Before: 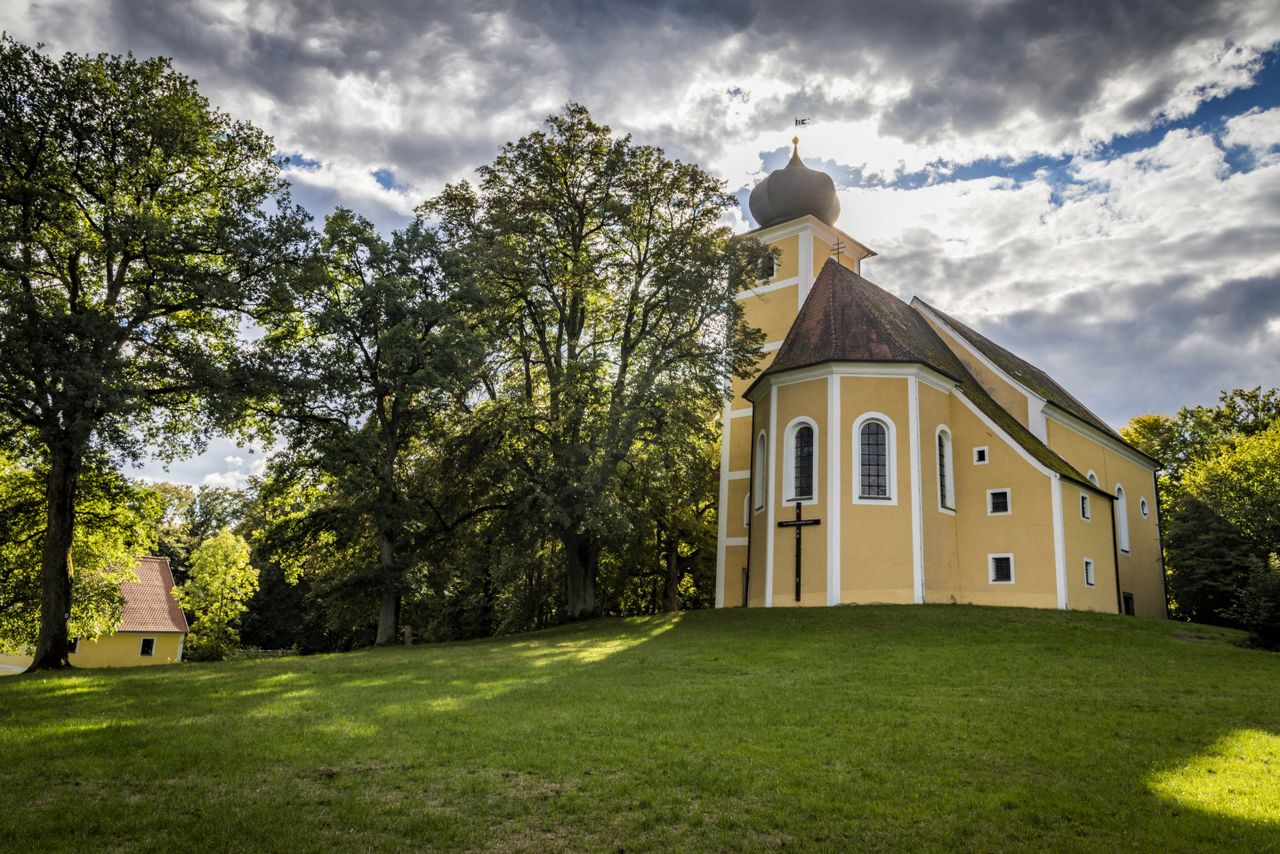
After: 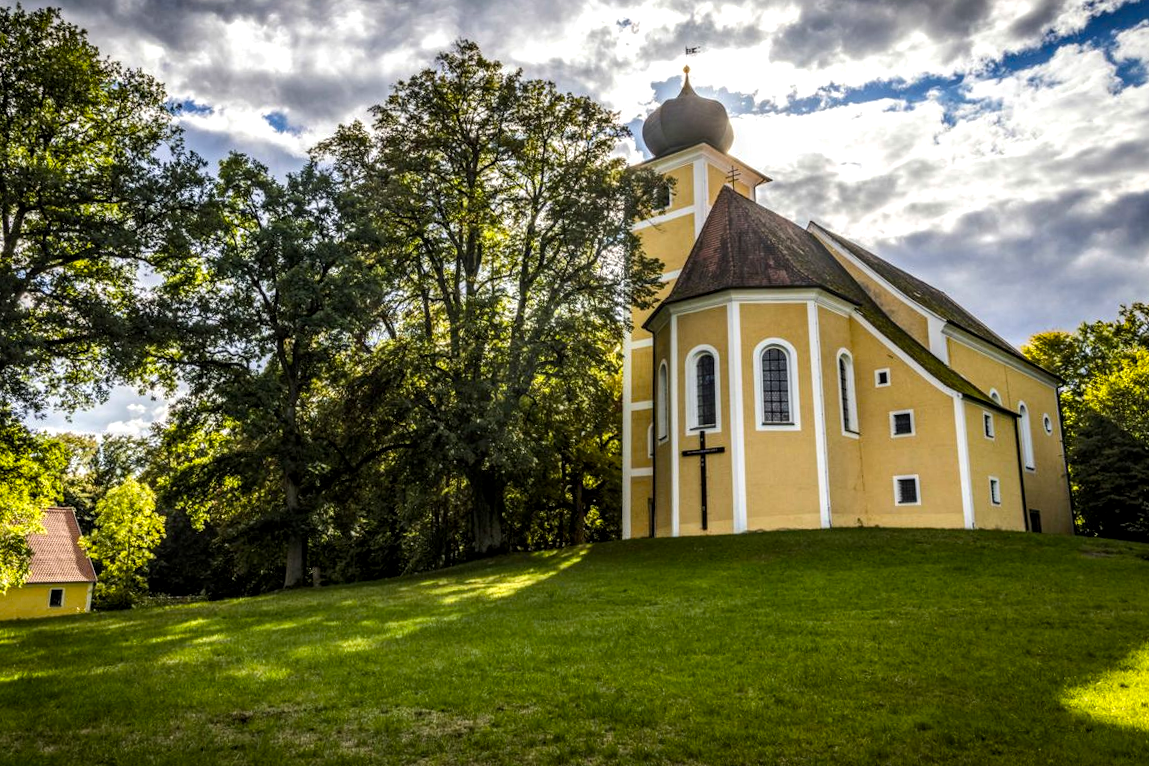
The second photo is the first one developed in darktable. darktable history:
color balance rgb: linear chroma grading › shadows -8%, linear chroma grading › global chroma 10%, perceptual saturation grading › global saturation 2%, perceptual saturation grading › highlights -2%, perceptual saturation grading › mid-tones 4%, perceptual saturation grading › shadows 8%, perceptual brilliance grading › global brilliance 2%, perceptual brilliance grading › highlights -4%, global vibrance 16%, saturation formula JzAzBz (2021)
tone equalizer: -8 EV -0.417 EV, -7 EV -0.389 EV, -6 EV -0.333 EV, -5 EV -0.222 EV, -3 EV 0.222 EV, -2 EV 0.333 EV, -1 EV 0.389 EV, +0 EV 0.417 EV, edges refinement/feathering 500, mask exposure compensation -1.57 EV, preserve details no
crop and rotate: angle 1.96°, left 5.673%, top 5.673%
local contrast: highlights 25%, detail 130%
